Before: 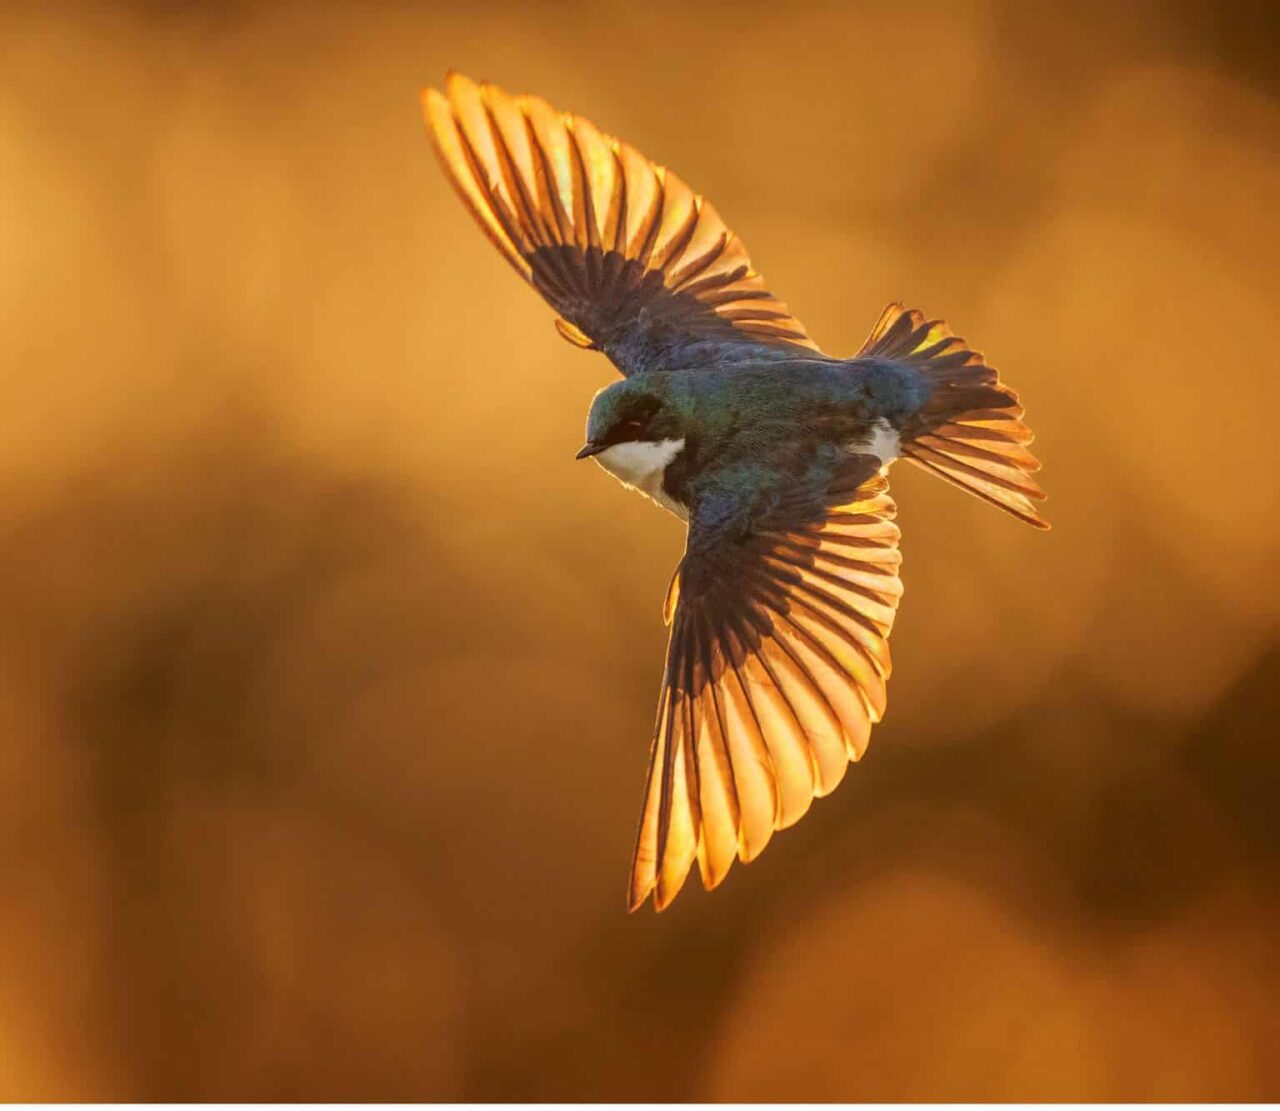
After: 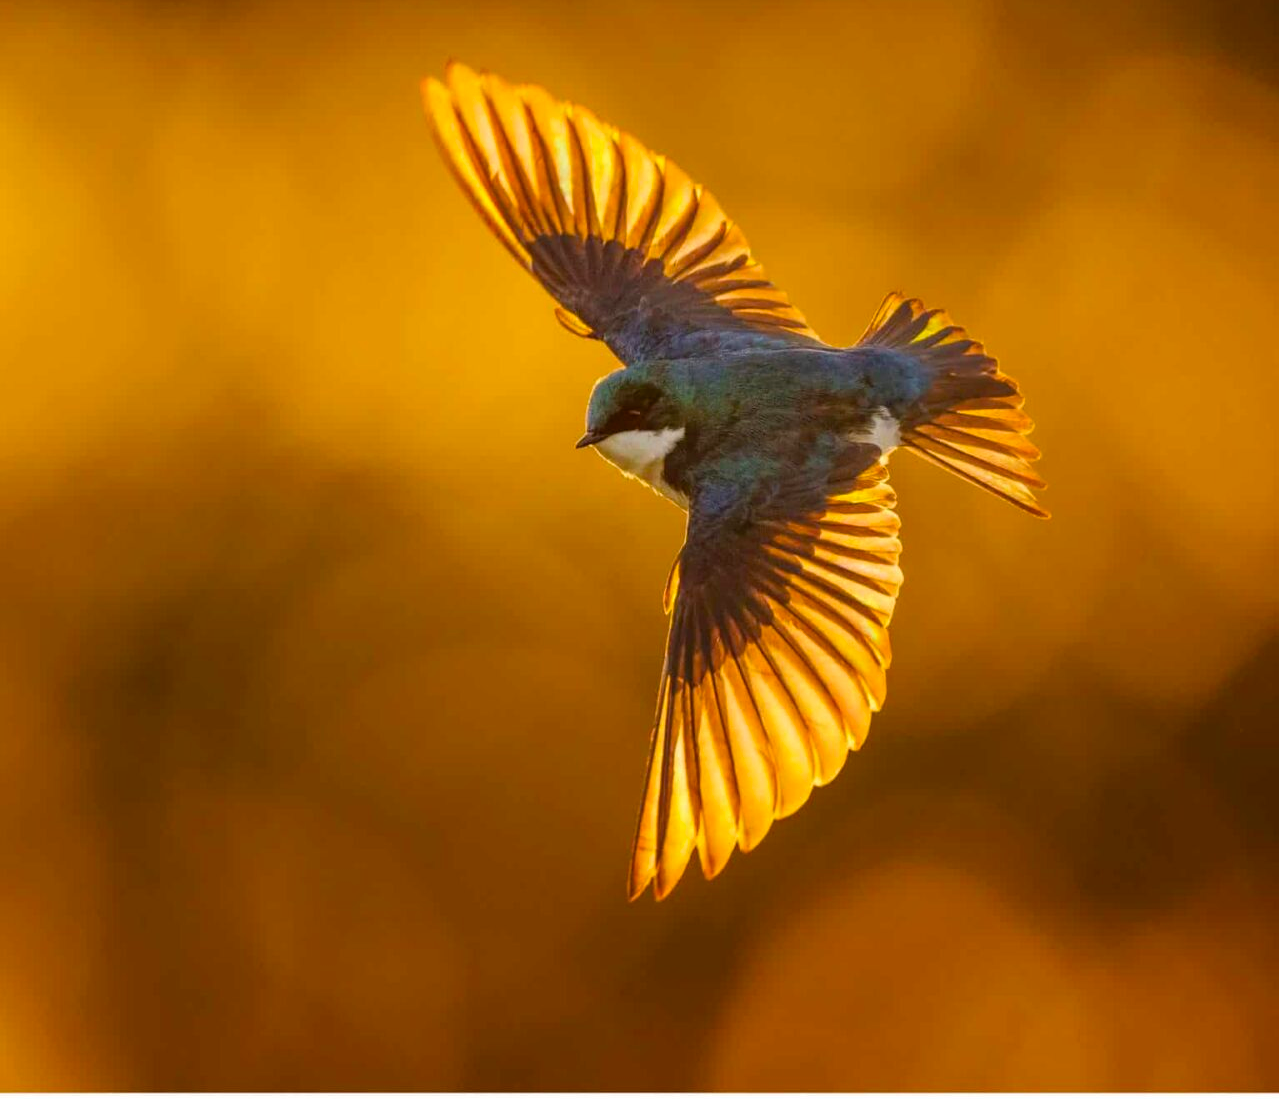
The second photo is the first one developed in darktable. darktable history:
crop: top 1.049%, right 0.001%
color balance rgb: perceptual saturation grading › global saturation 20%, global vibrance 20%
